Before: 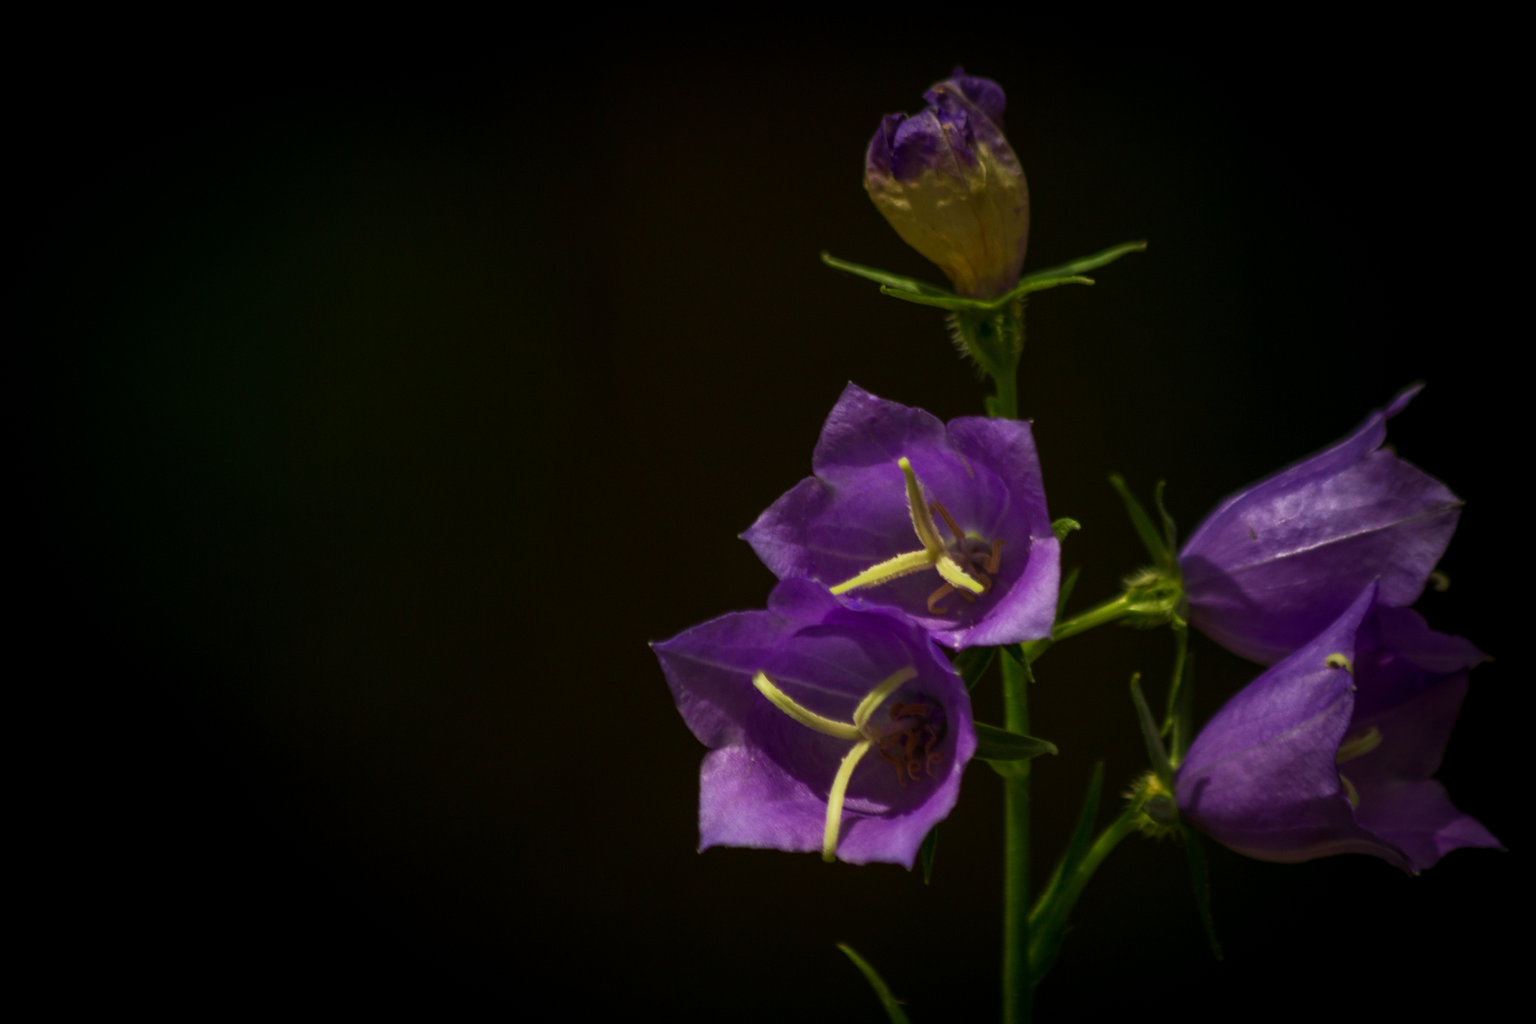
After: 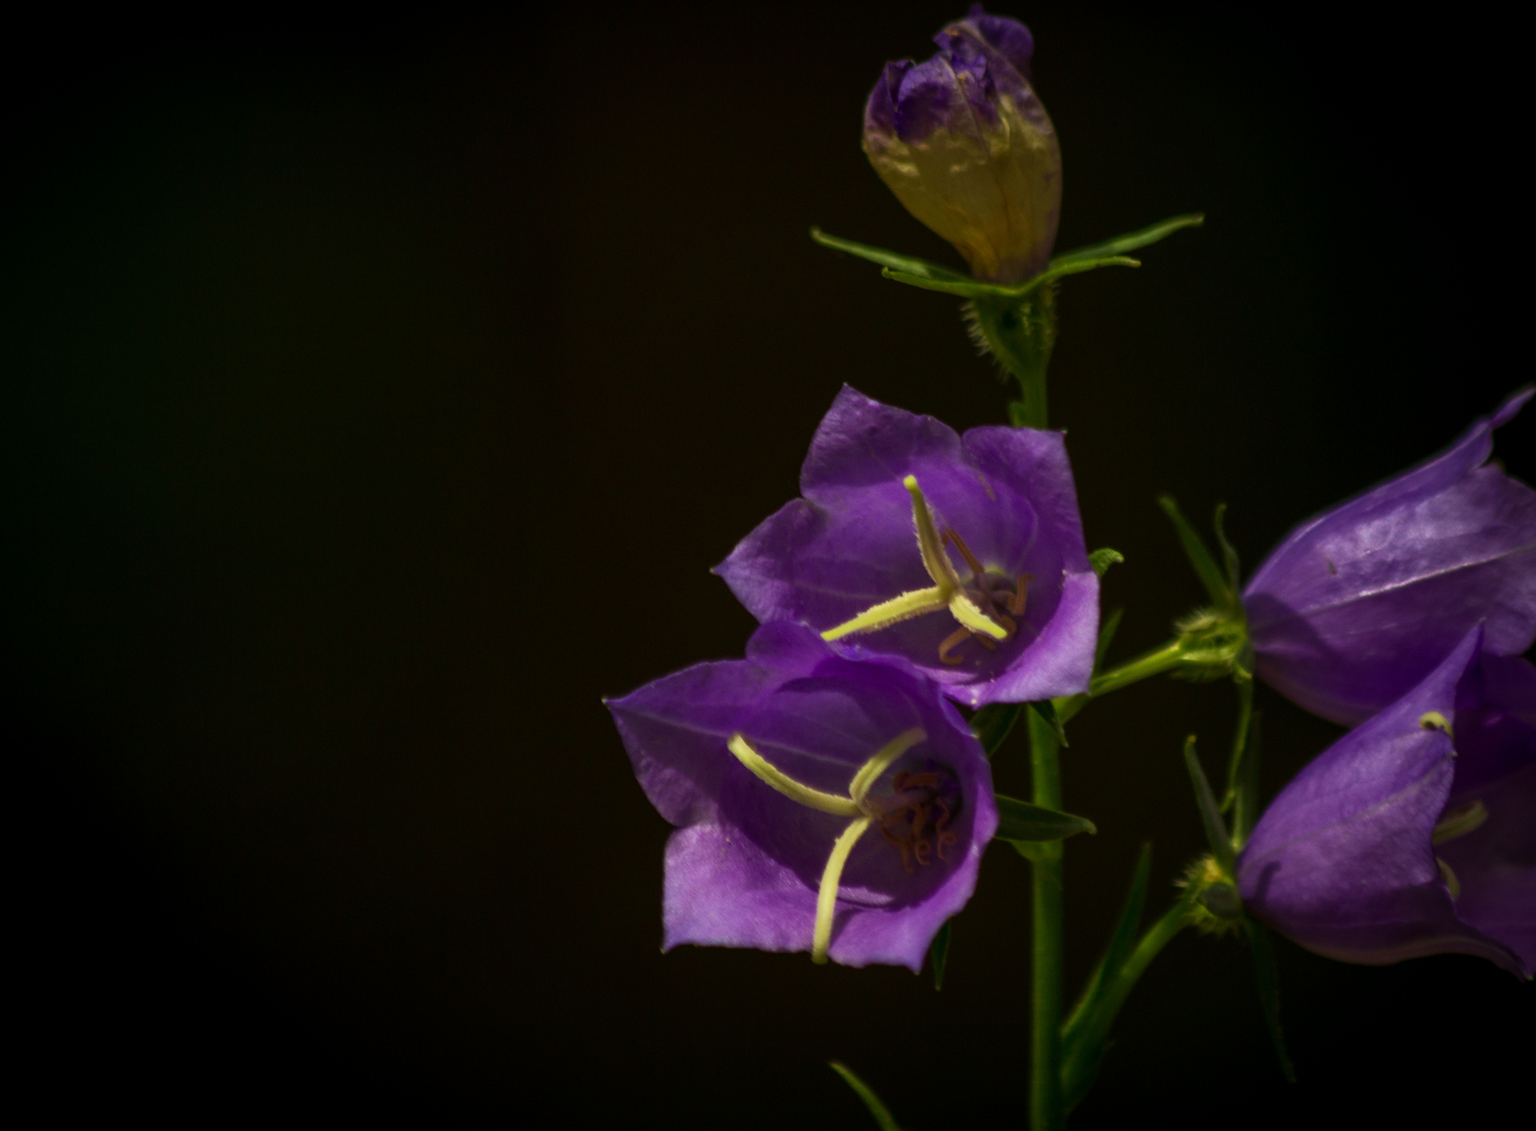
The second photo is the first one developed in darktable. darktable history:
white balance: emerald 1
crop: left 9.807%, top 6.259%, right 7.334%, bottom 2.177%
